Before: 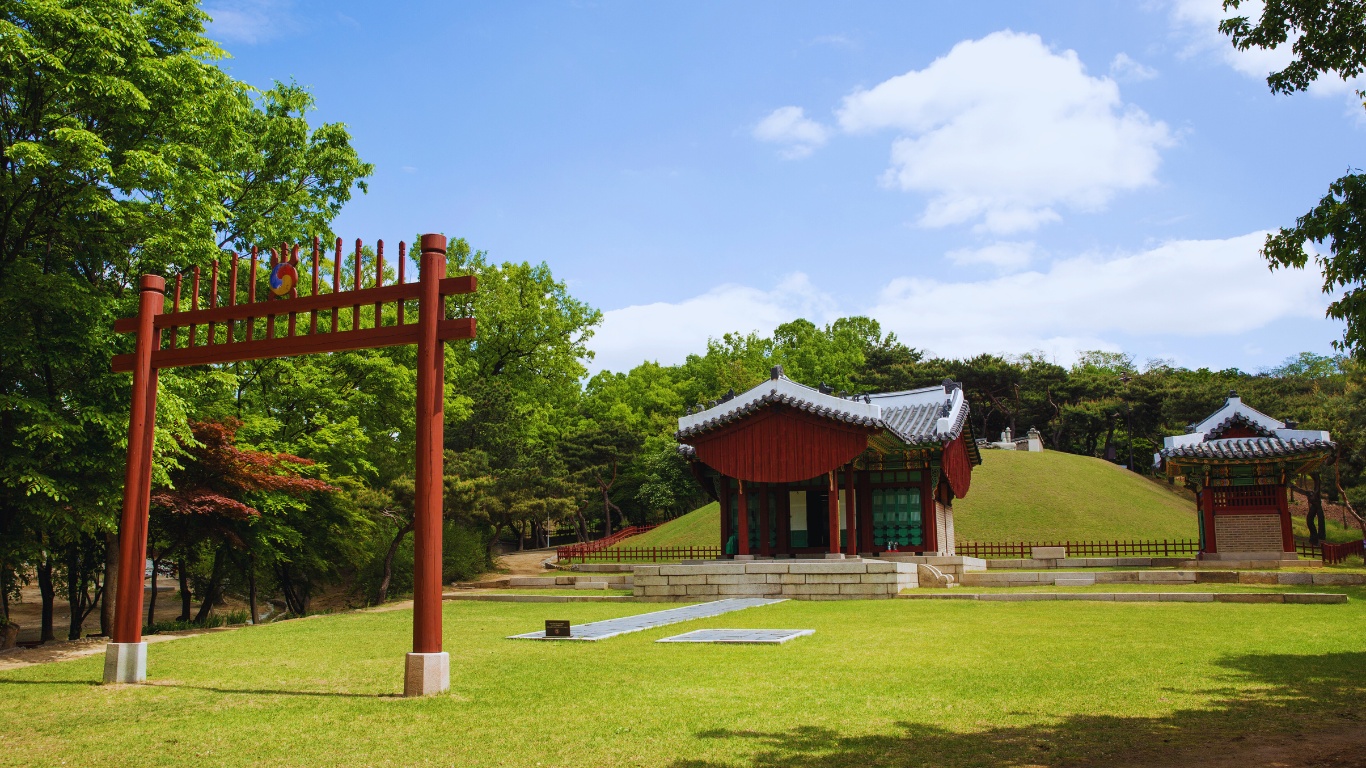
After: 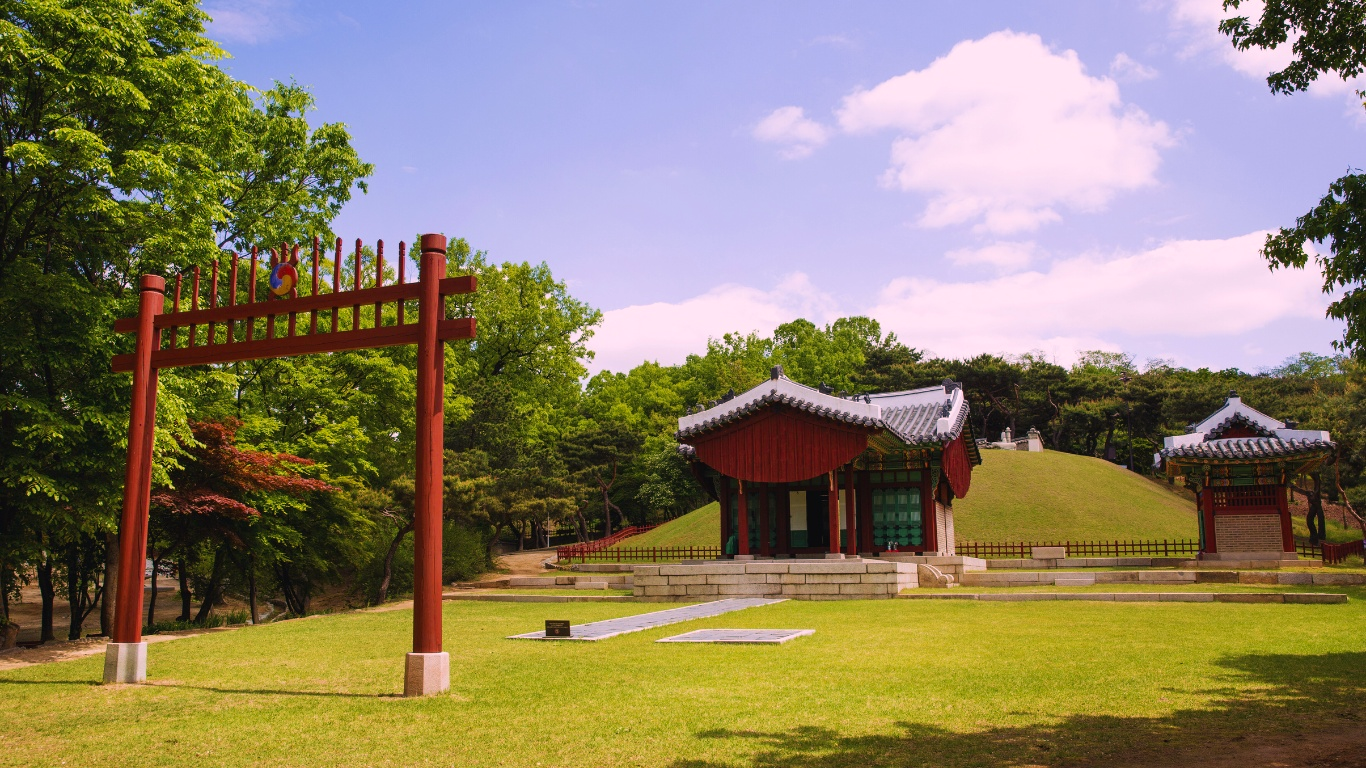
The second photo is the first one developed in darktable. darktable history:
color correction: highlights a* 14.75, highlights b* 4.73
